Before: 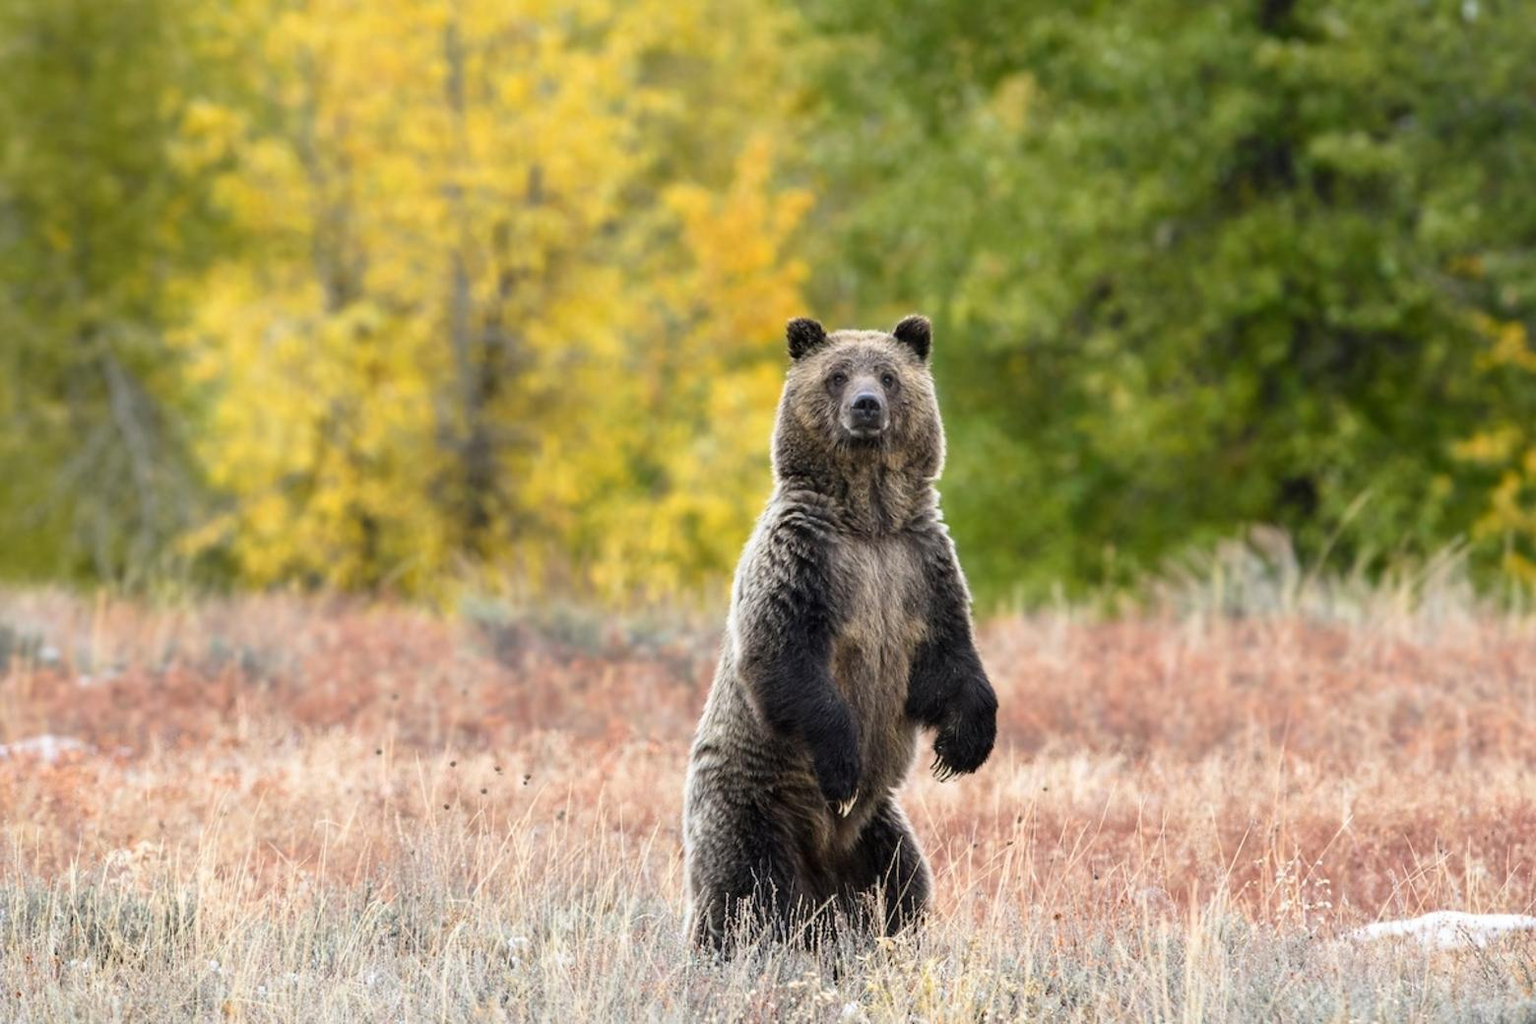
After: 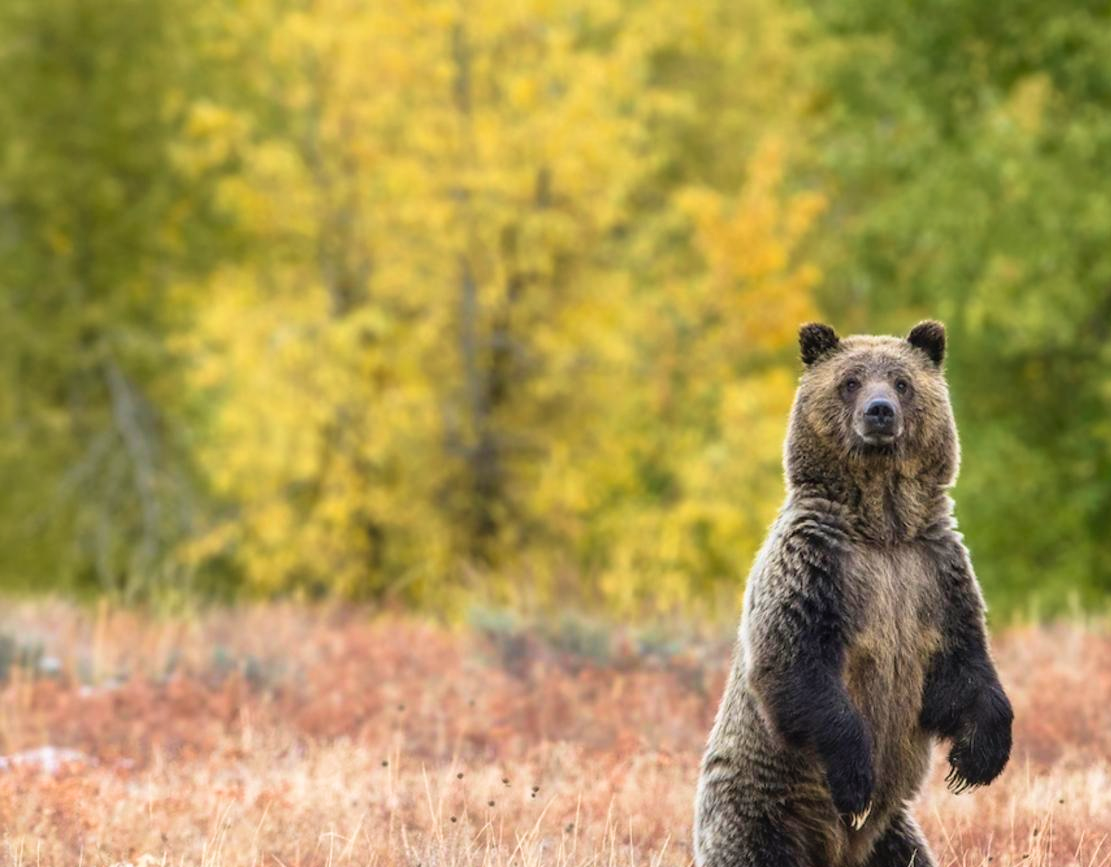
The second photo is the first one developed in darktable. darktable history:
local contrast: detail 110%
velvia: strength 40.18%
crop: right 28.735%, bottom 16.543%
